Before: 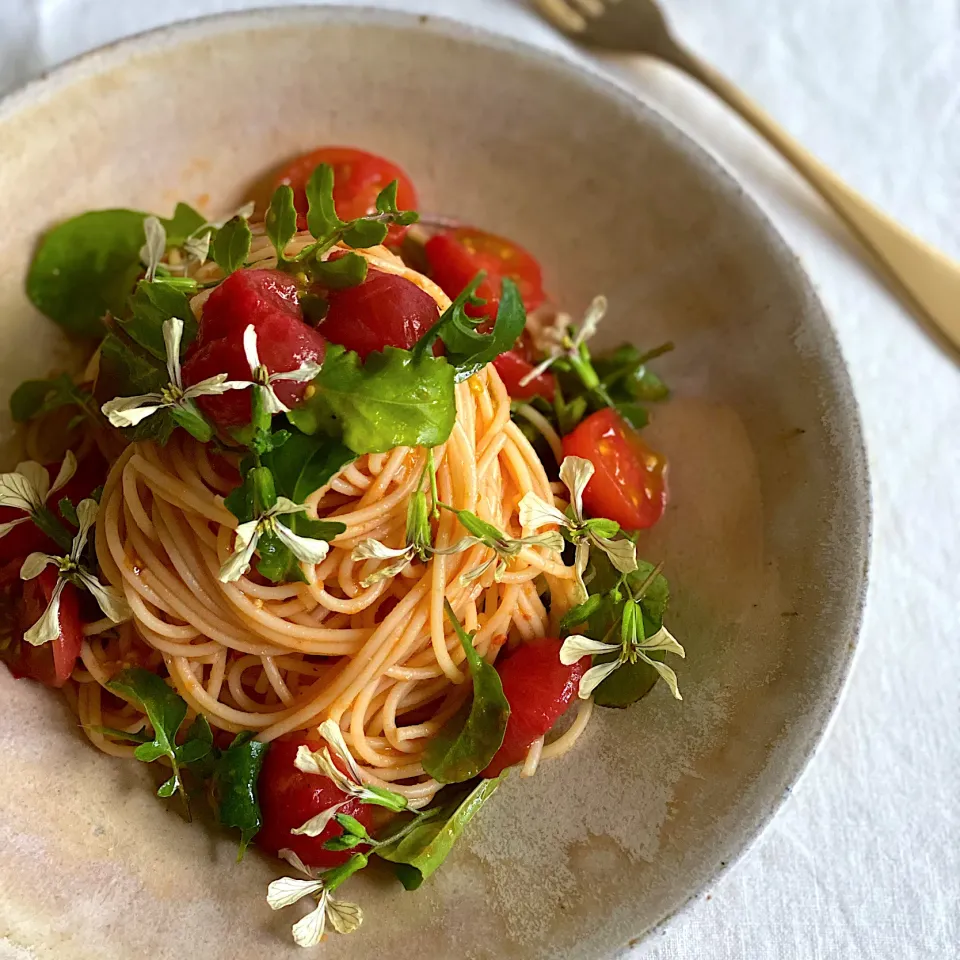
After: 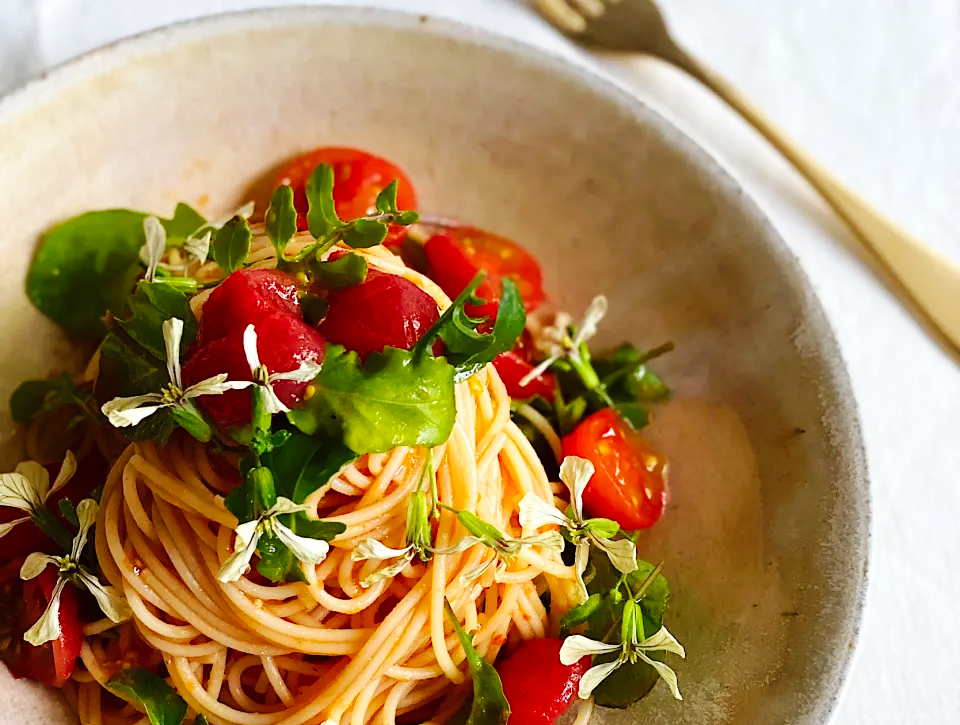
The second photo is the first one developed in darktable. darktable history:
base curve: curves: ch0 [(0, 0) (0.032, 0.025) (0.121, 0.166) (0.206, 0.329) (0.605, 0.79) (1, 1)], preserve colors none
crop: bottom 24.44%
